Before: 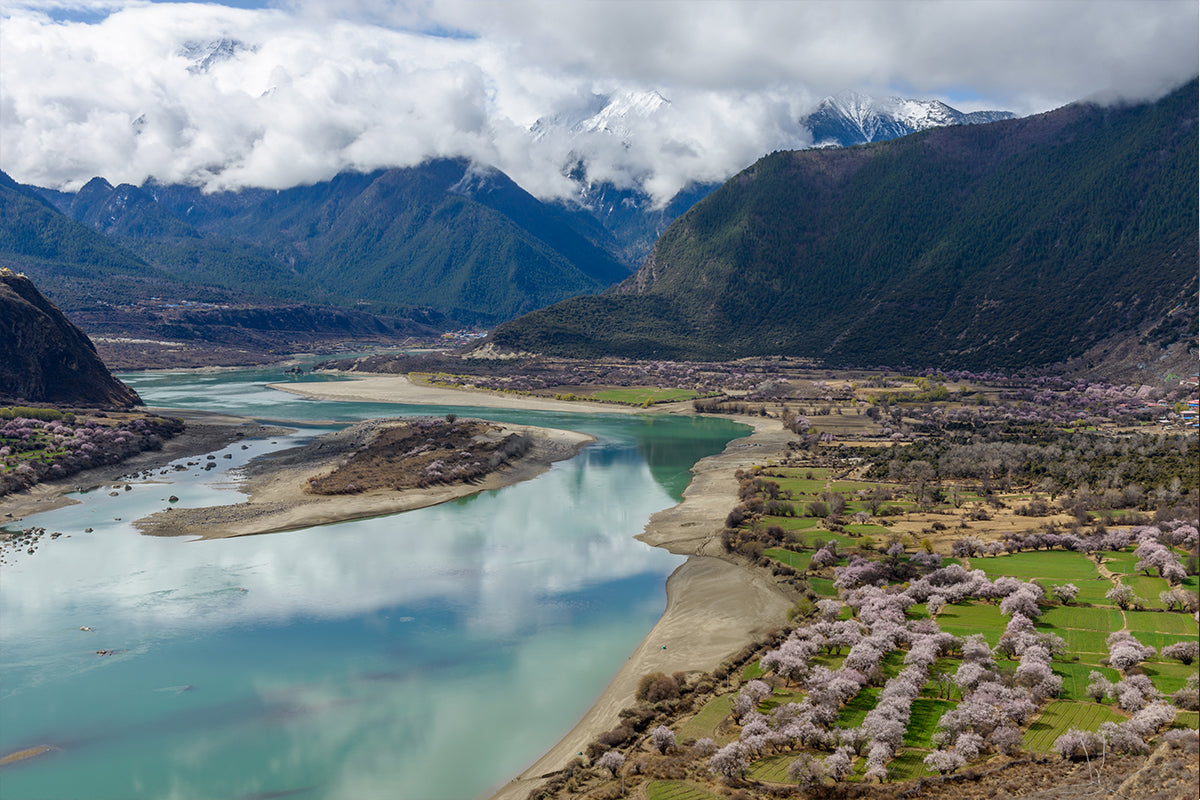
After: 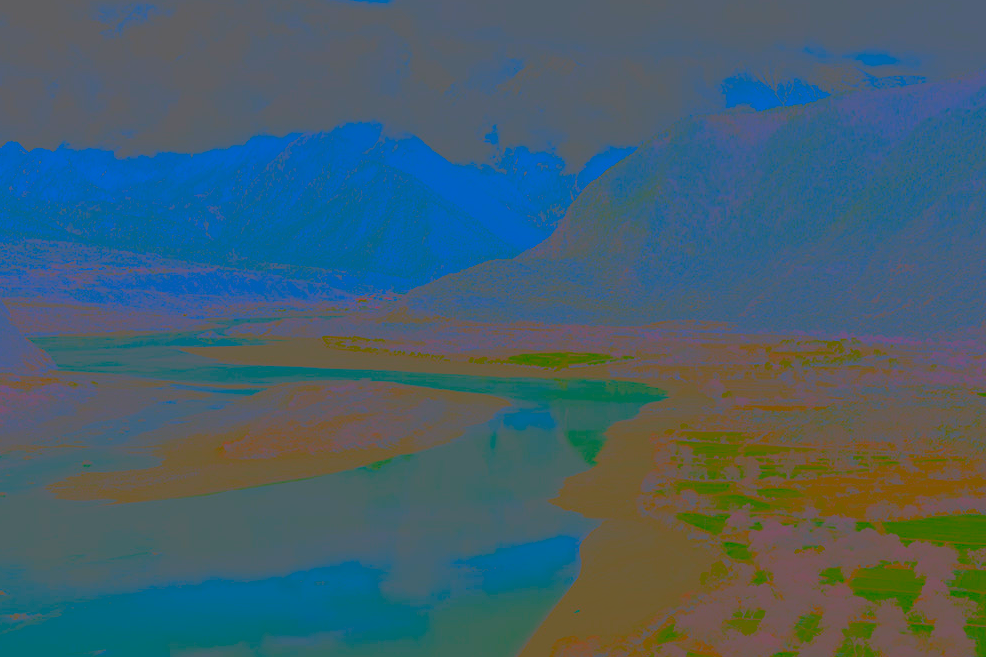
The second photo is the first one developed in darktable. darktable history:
exposure: compensate highlight preservation false
crop and rotate: left 7.196%, top 4.574%, right 10.605%, bottom 13.178%
contrast brightness saturation: contrast -0.99, brightness -0.17, saturation 0.75
